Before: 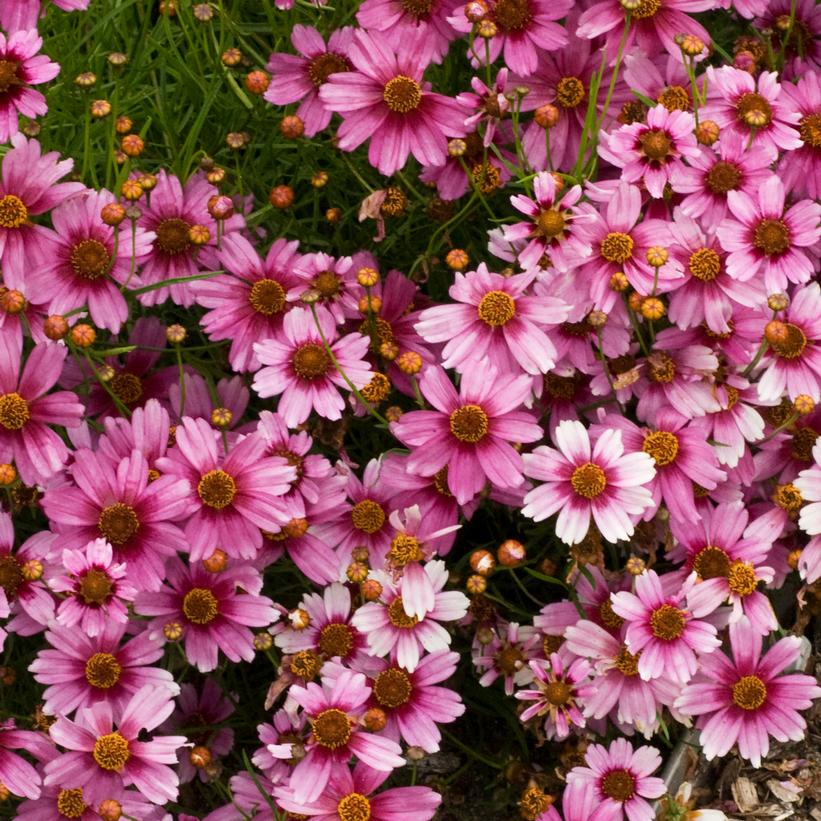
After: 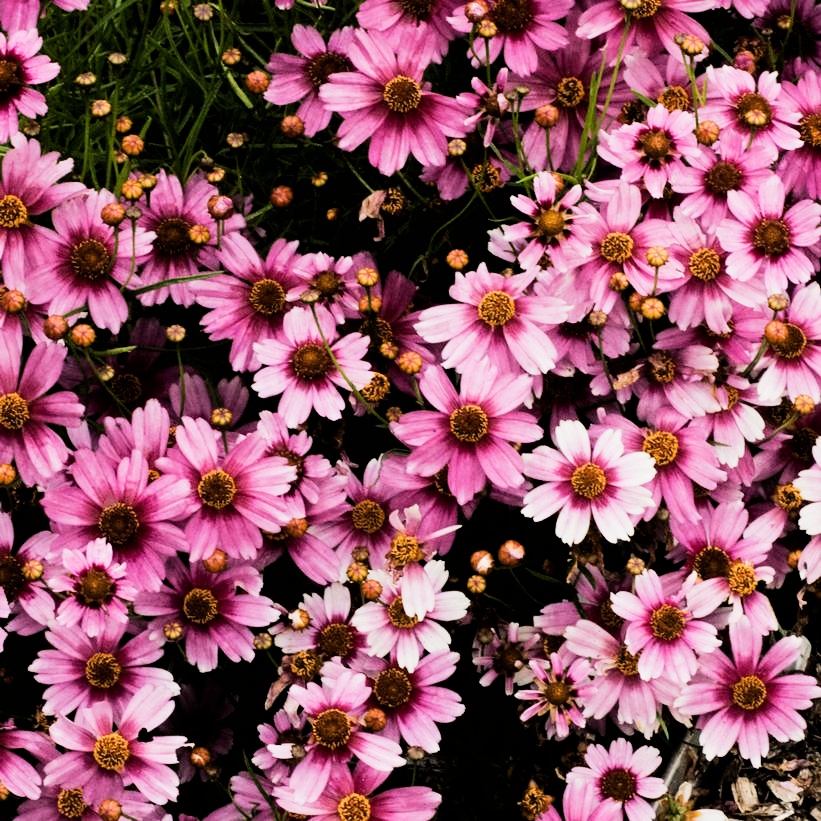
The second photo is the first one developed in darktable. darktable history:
tone equalizer: -8 EV -0.75 EV, -7 EV -0.7 EV, -6 EV -0.6 EV, -5 EV -0.4 EV, -3 EV 0.4 EV, -2 EV 0.6 EV, -1 EV 0.7 EV, +0 EV 0.75 EV, edges refinement/feathering 500, mask exposure compensation -1.57 EV, preserve details no
filmic rgb: black relative exposure -5 EV, hardness 2.88, contrast 1.3, highlights saturation mix -30%
